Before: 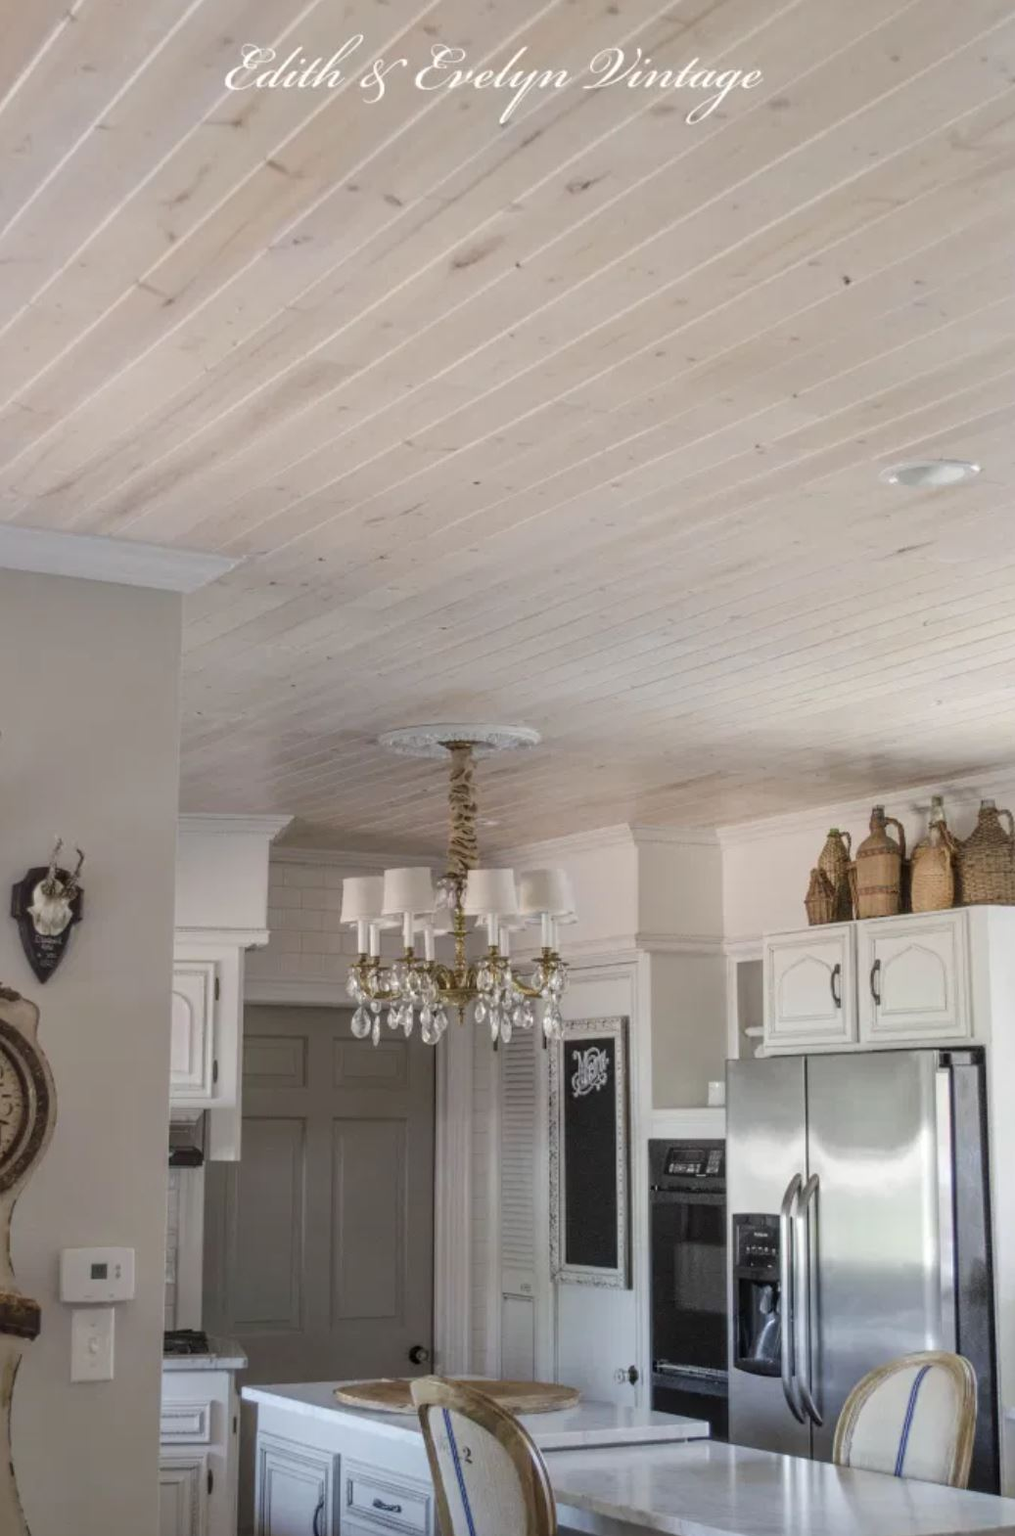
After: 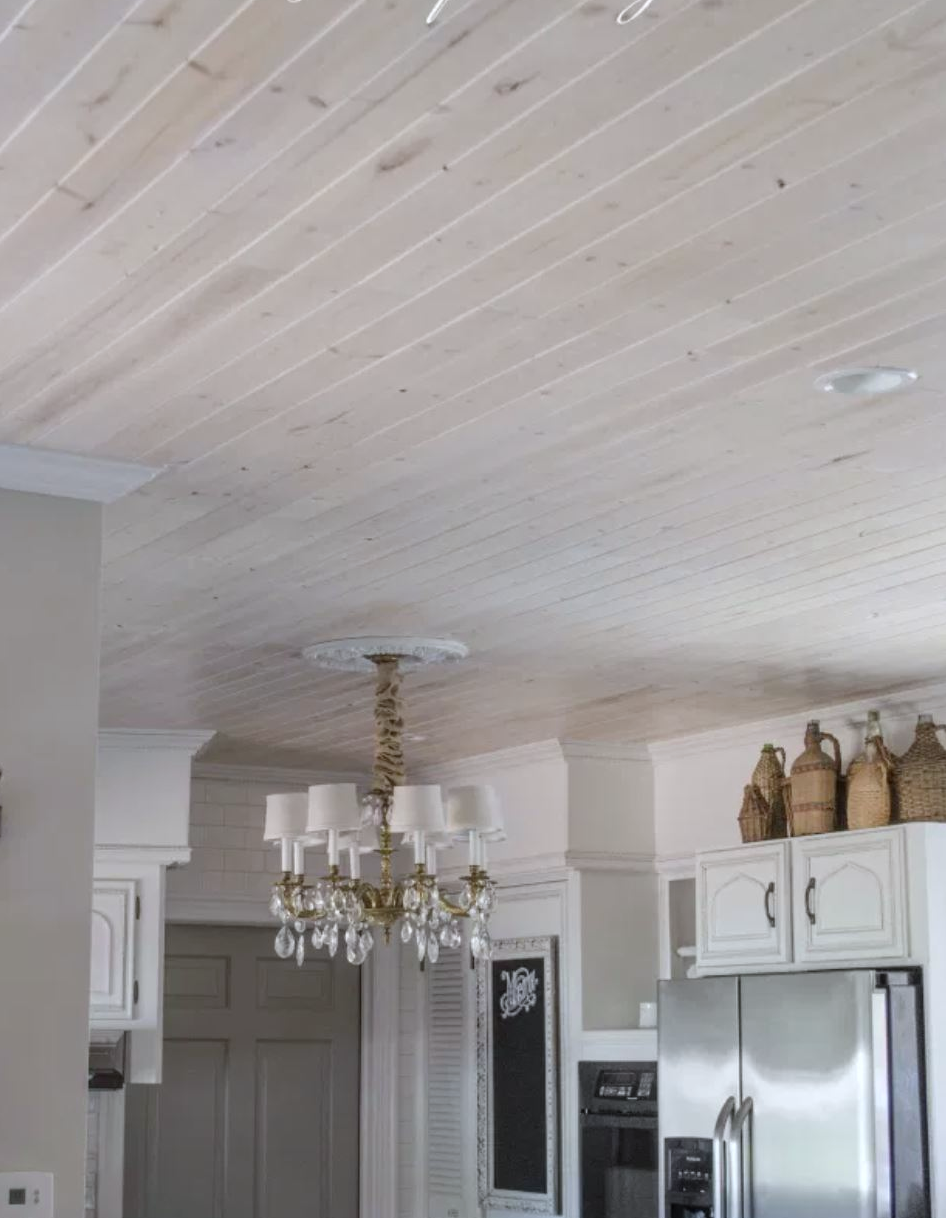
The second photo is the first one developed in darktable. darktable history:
white balance: red 0.967, blue 1.049
crop: left 8.155%, top 6.611%, bottom 15.385%
